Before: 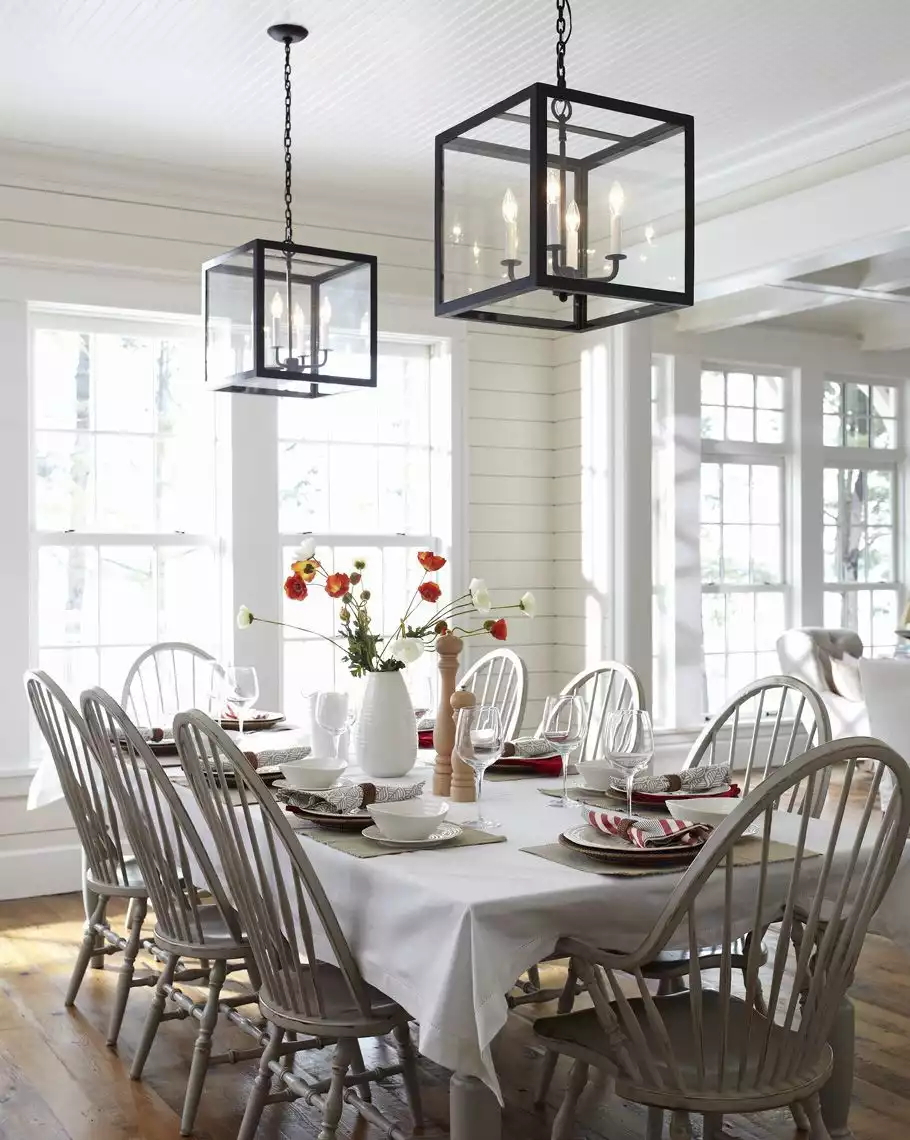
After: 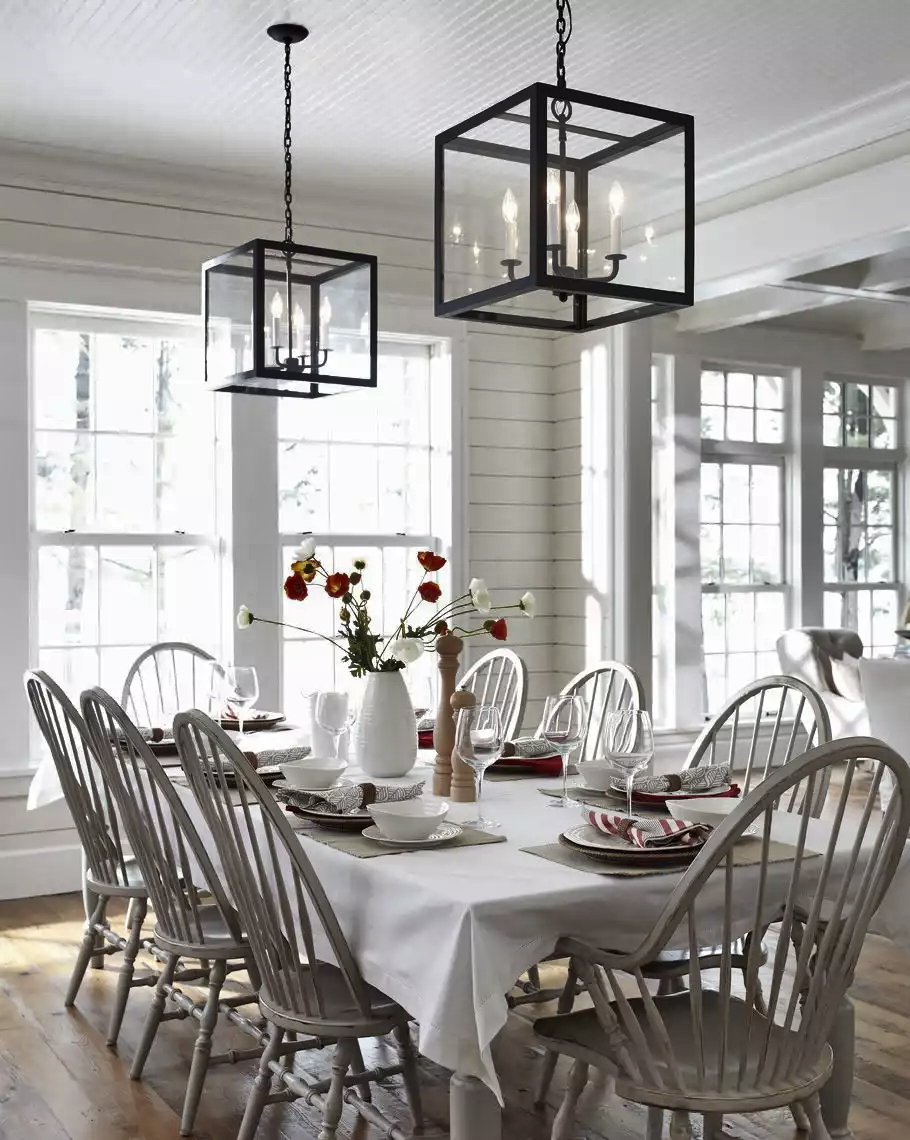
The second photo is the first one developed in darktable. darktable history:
shadows and highlights: shadows 75, highlights -60.85, soften with gaussian
contrast brightness saturation: contrast 0.06, brightness -0.01, saturation -0.23
